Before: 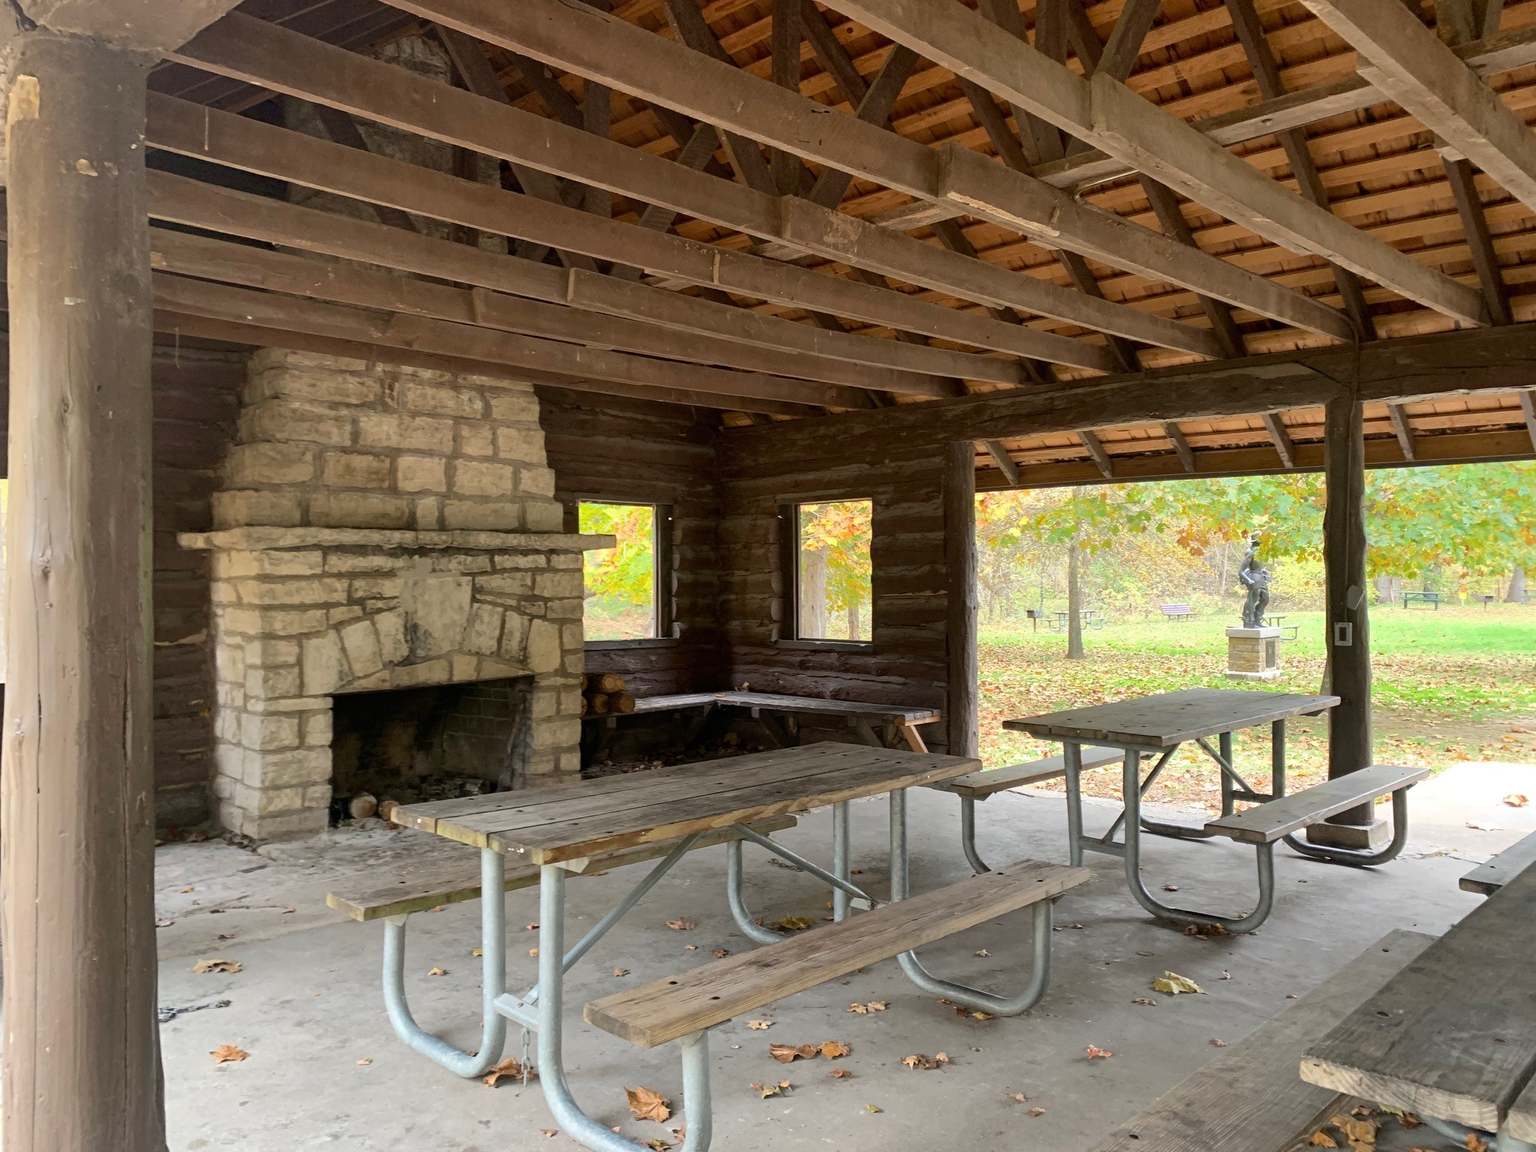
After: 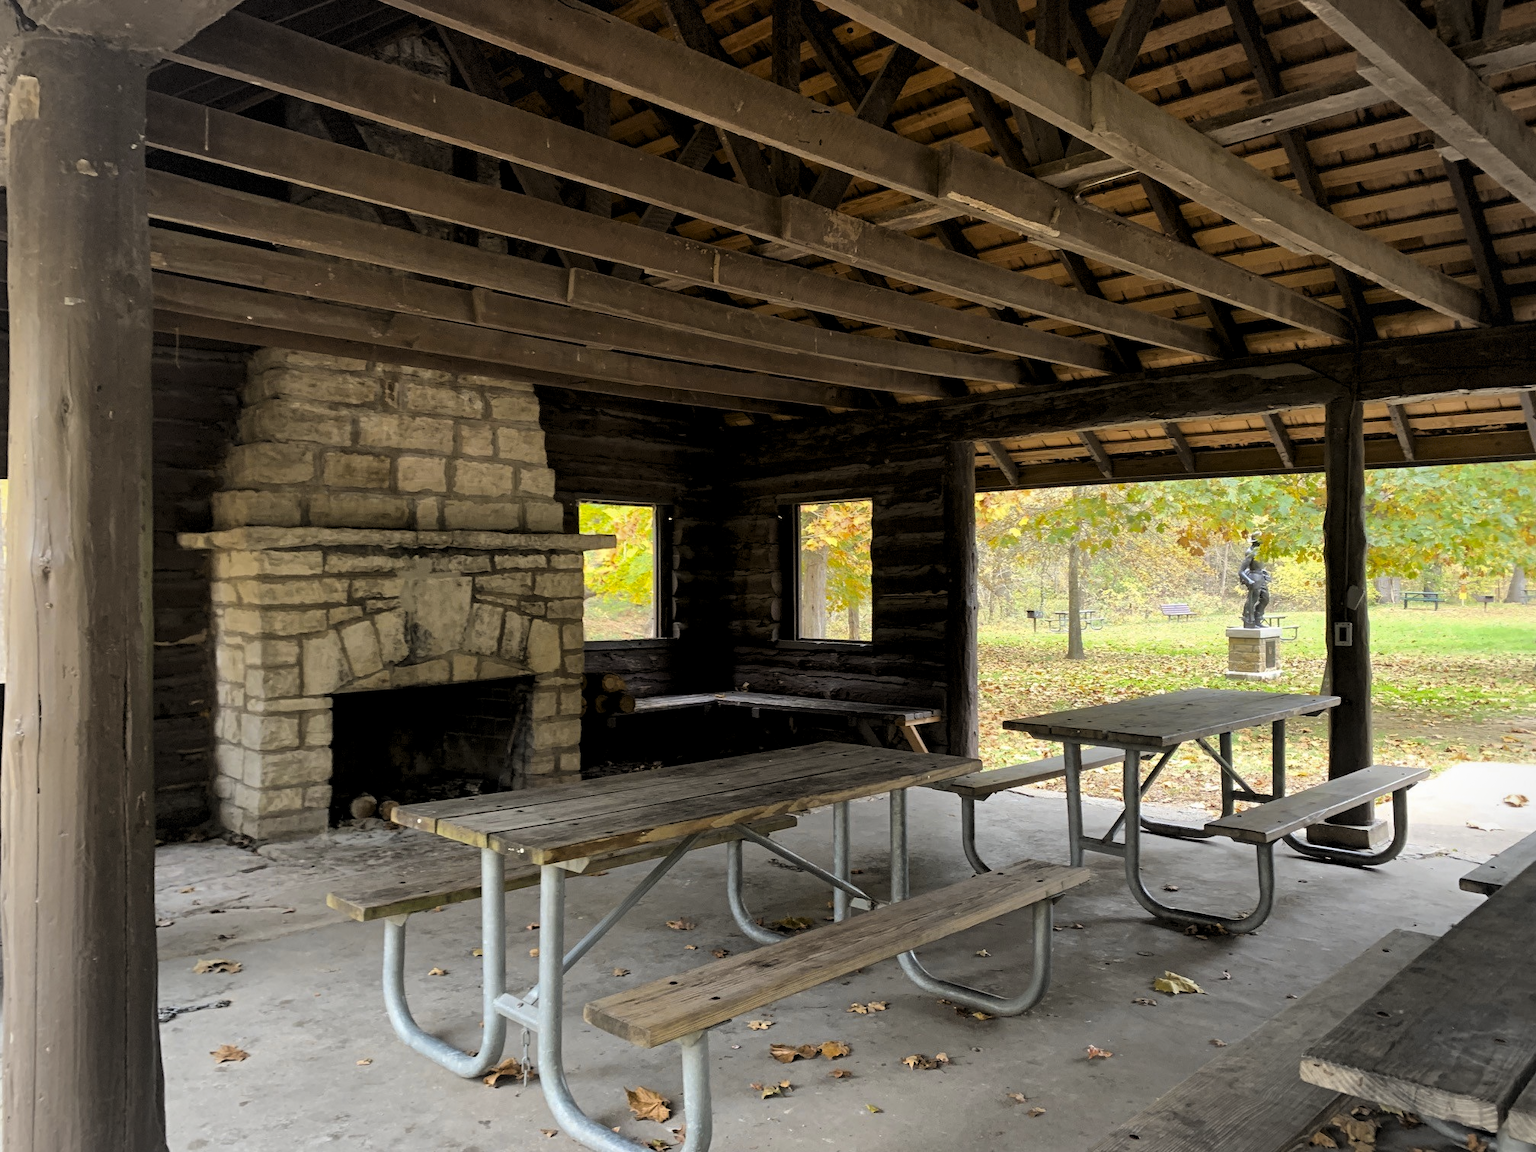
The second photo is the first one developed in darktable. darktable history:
levels: levels [0.116, 0.574, 1]
color contrast: green-magenta contrast 0.8, blue-yellow contrast 1.1, unbound 0
vignetting: fall-off start 91%, fall-off radius 39.39%, brightness -0.182, saturation -0.3, width/height ratio 1.219, shape 1.3, dithering 8-bit output, unbound false
